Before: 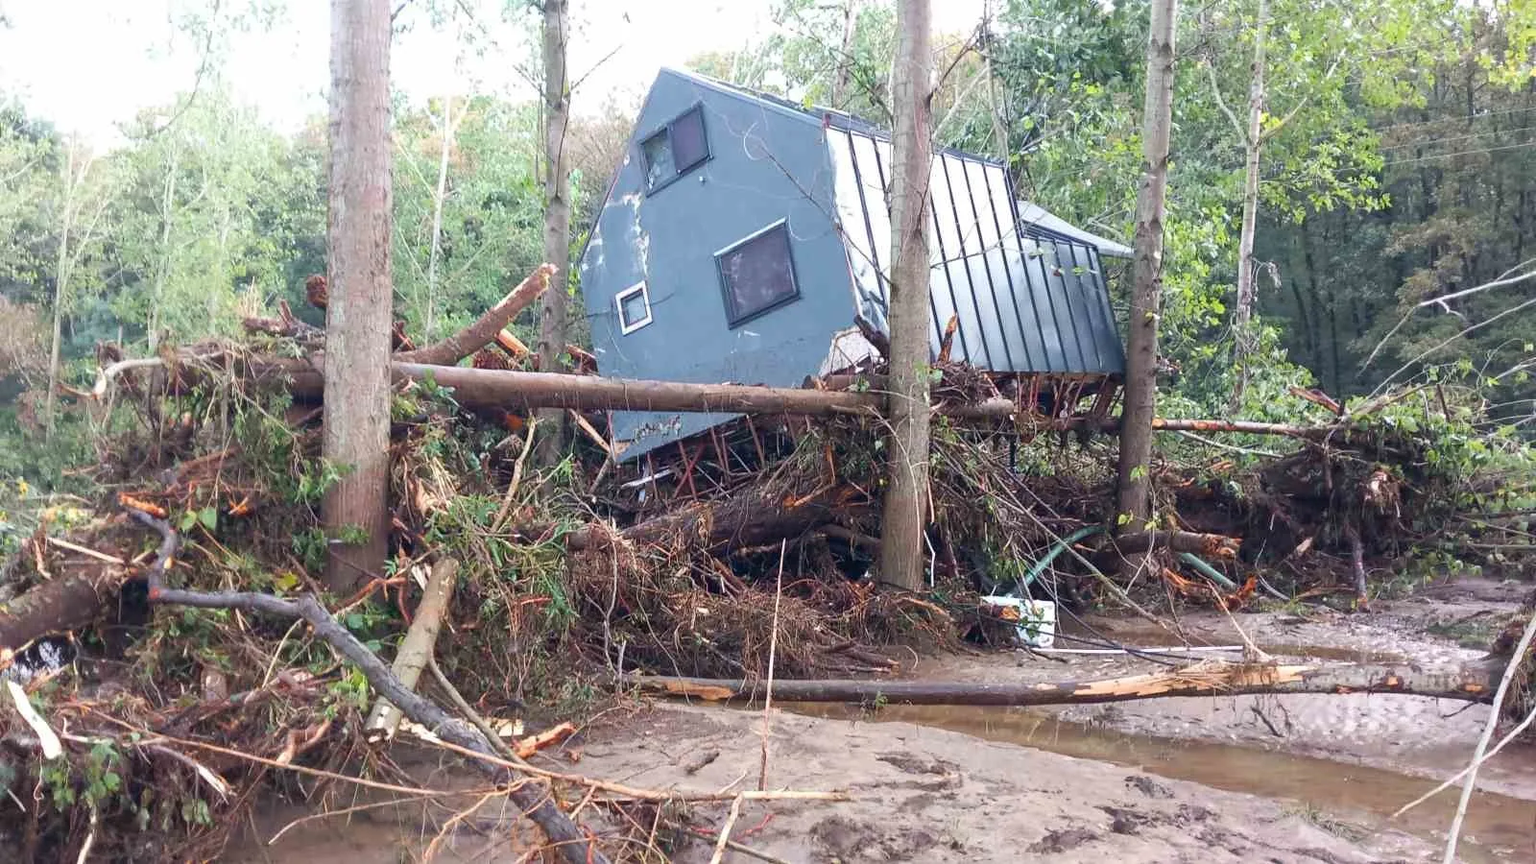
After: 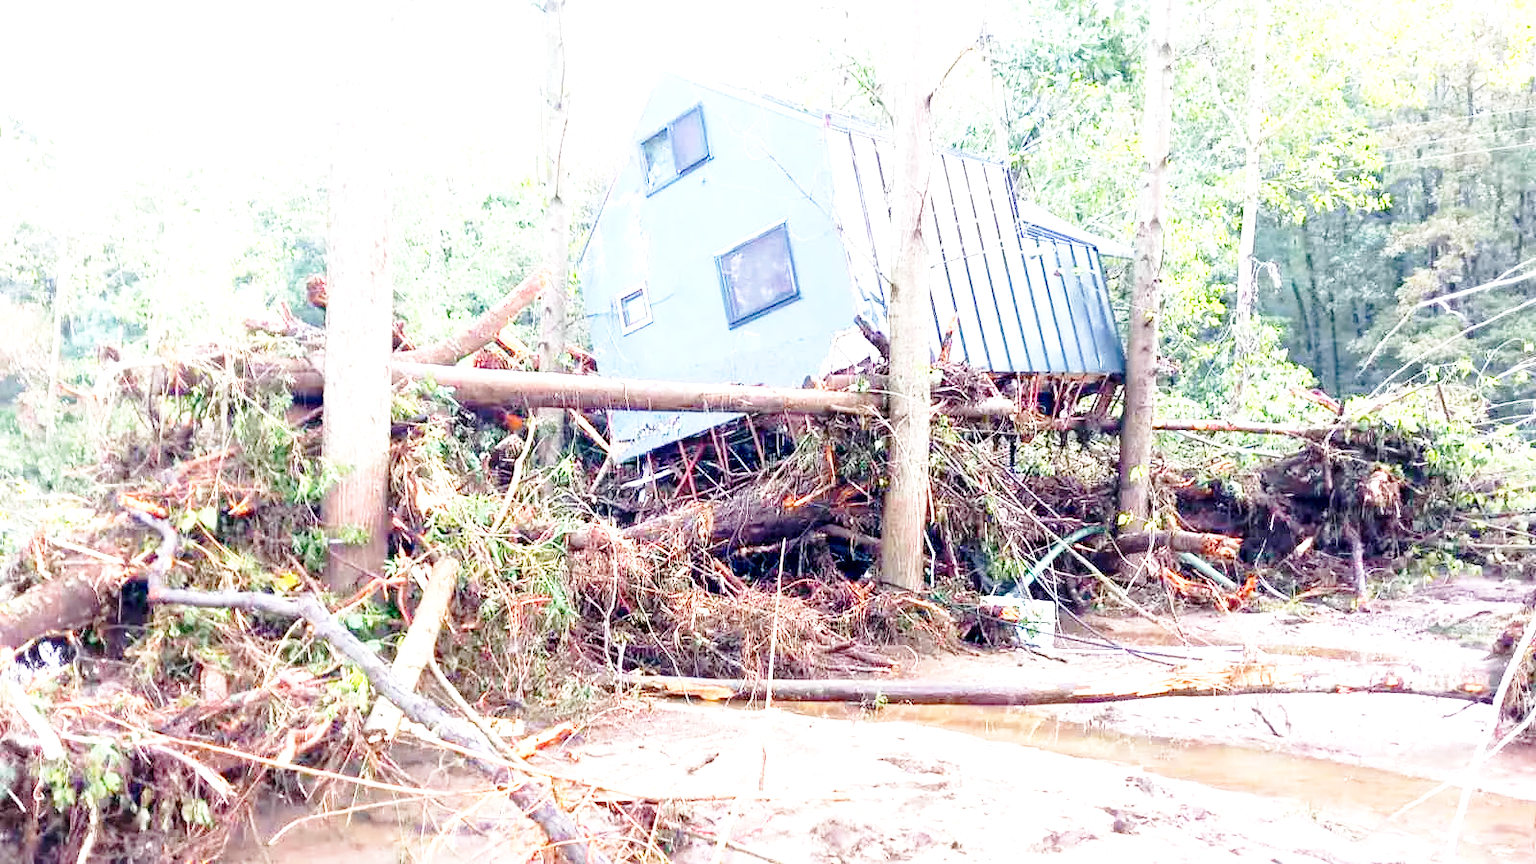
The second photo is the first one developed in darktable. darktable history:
base curve: curves: ch0 [(0, 0) (0.028, 0.03) (0.121, 0.232) (0.46, 0.748) (0.859, 0.968) (1, 1)], preserve colors none
exposure: black level correction 0.009, exposure 1.432 EV, compensate exposure bias true, compensate highlight preservation false
